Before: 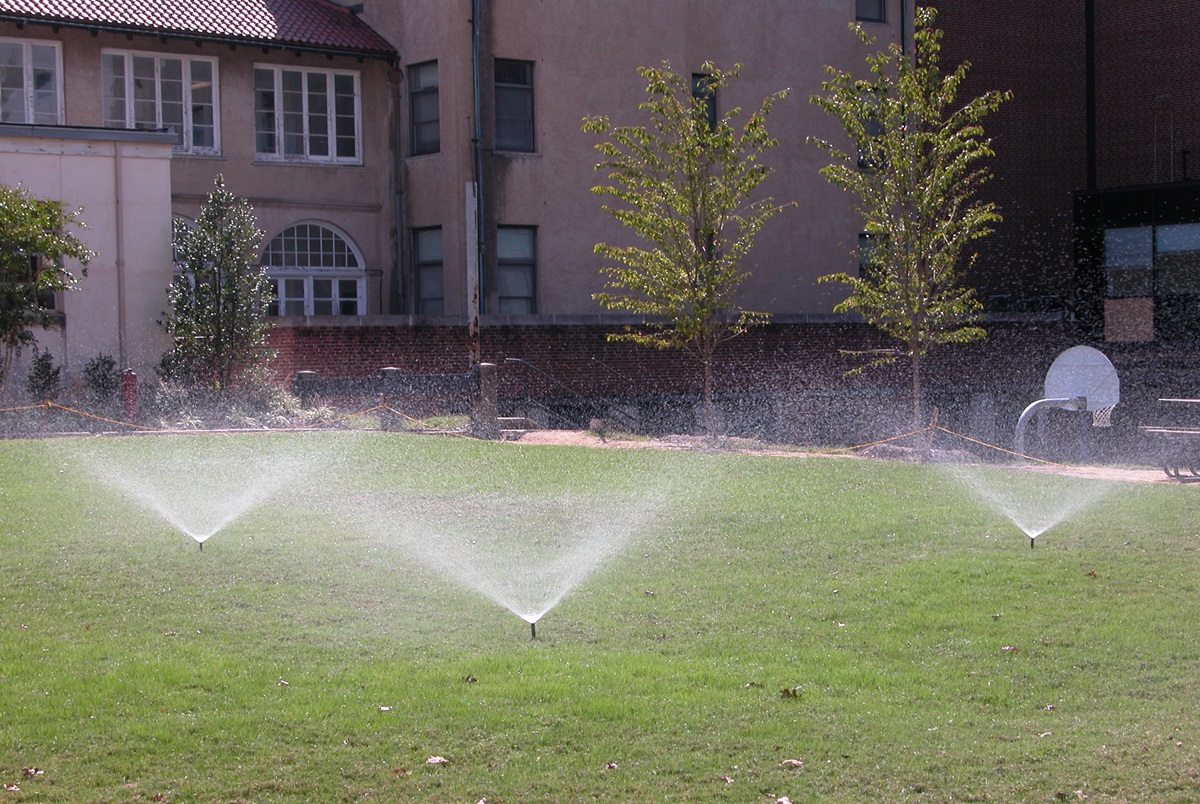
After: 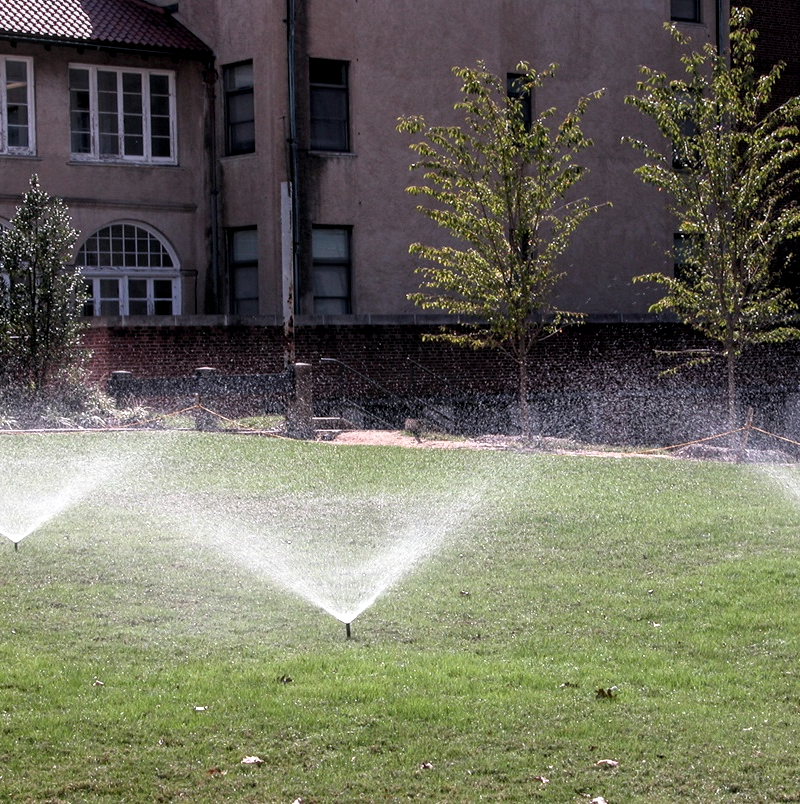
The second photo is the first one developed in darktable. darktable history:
local contrast: detail 130%
filmic rgb: white relative exposure 2.2 EV, hardness 6.97
exposure: exposure -0.157 EV, compensate highlight preservation false
crop and rotate: left 15.446%, right 17.836%
